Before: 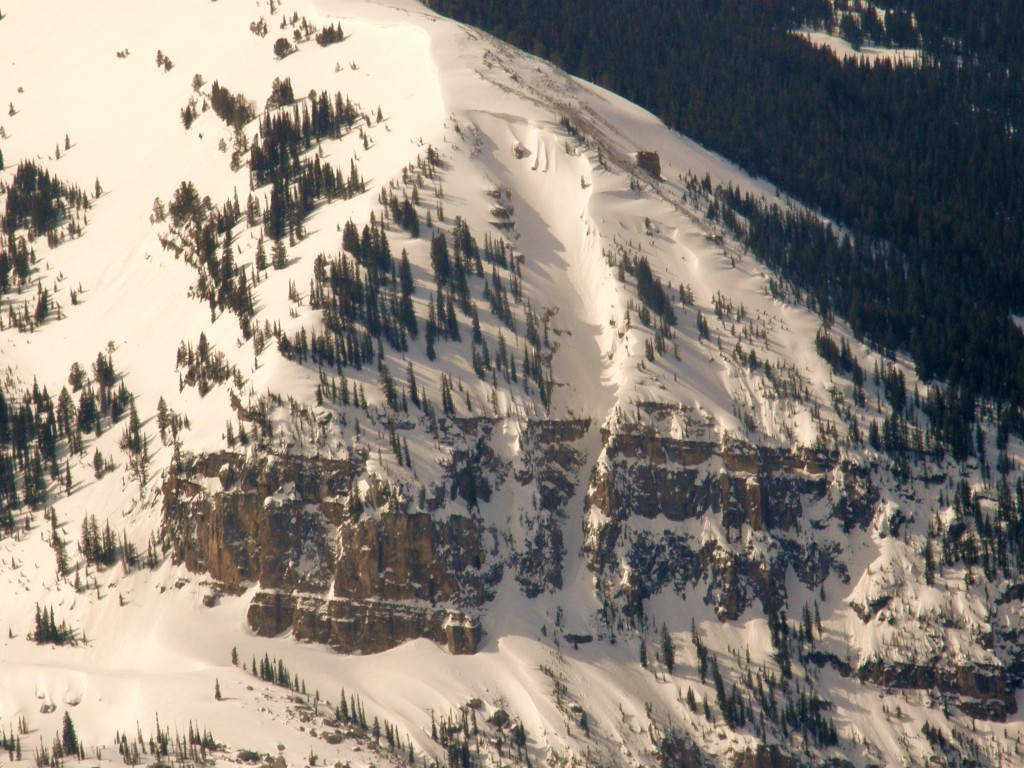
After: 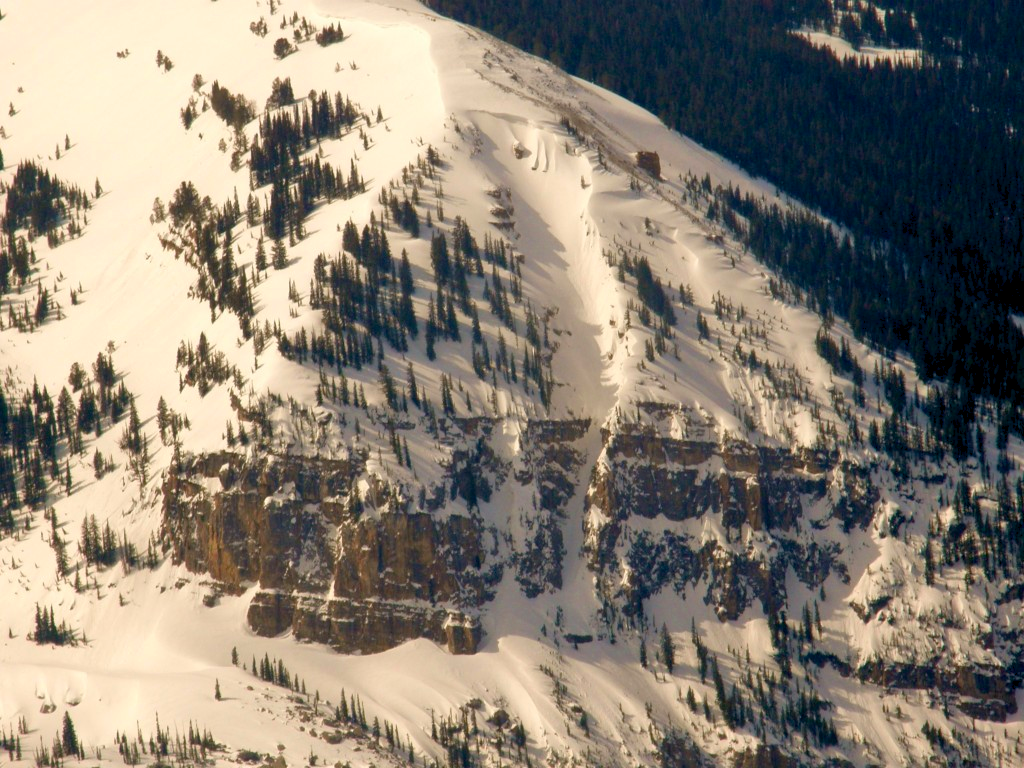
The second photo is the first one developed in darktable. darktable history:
color balance rgb: global offset › luminance -0.86%, linear chroma grading › global chroma 25.371%, perceptual saturation grading › global saturation 0.892%, global vibrance -1.729%, saturation formula JzAzBz (2021)
